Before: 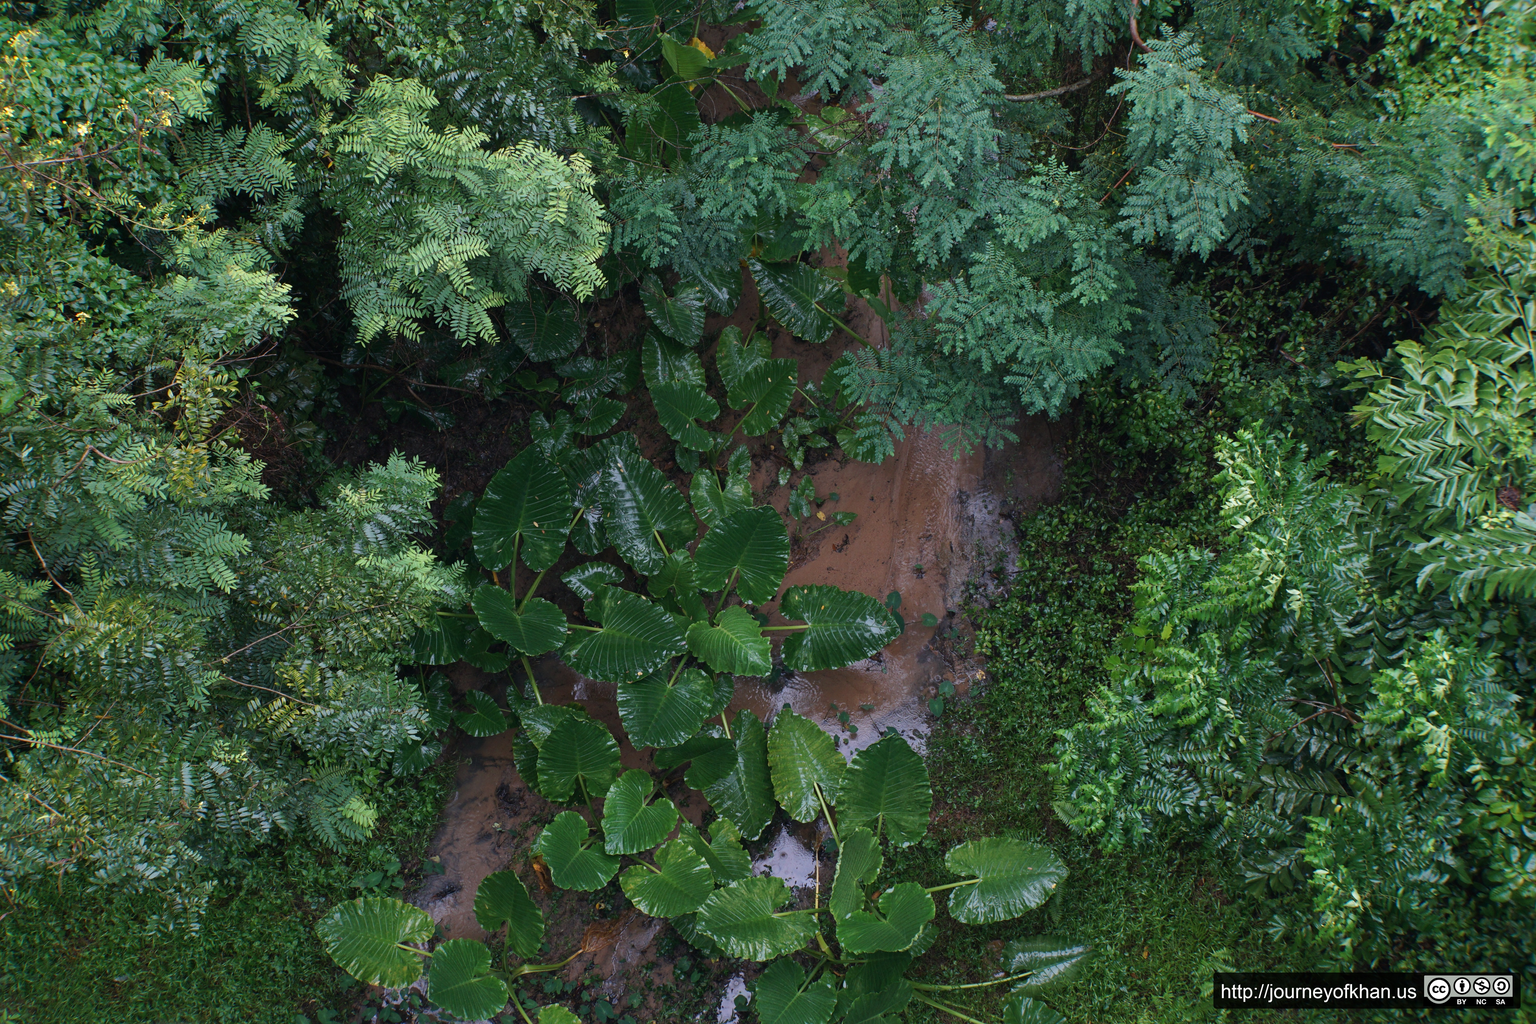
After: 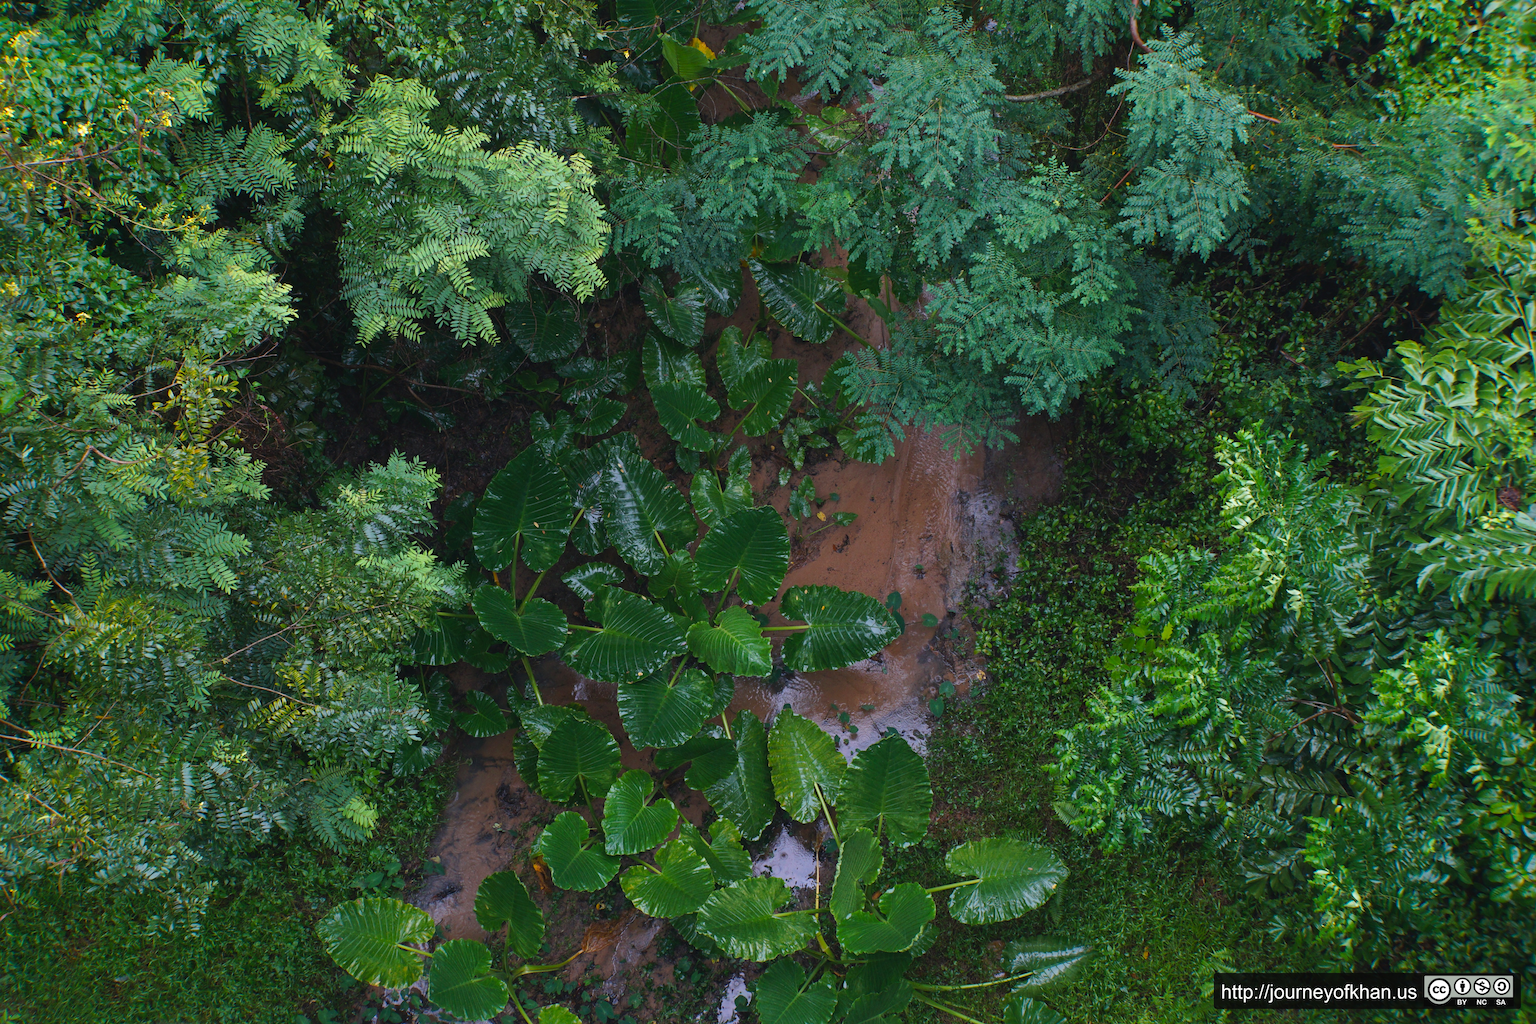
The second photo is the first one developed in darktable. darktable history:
color balance rgb: global offset › luminance 0.279%, perceptual saturation grading › global saturation 19.804%, global vibrance 20%
